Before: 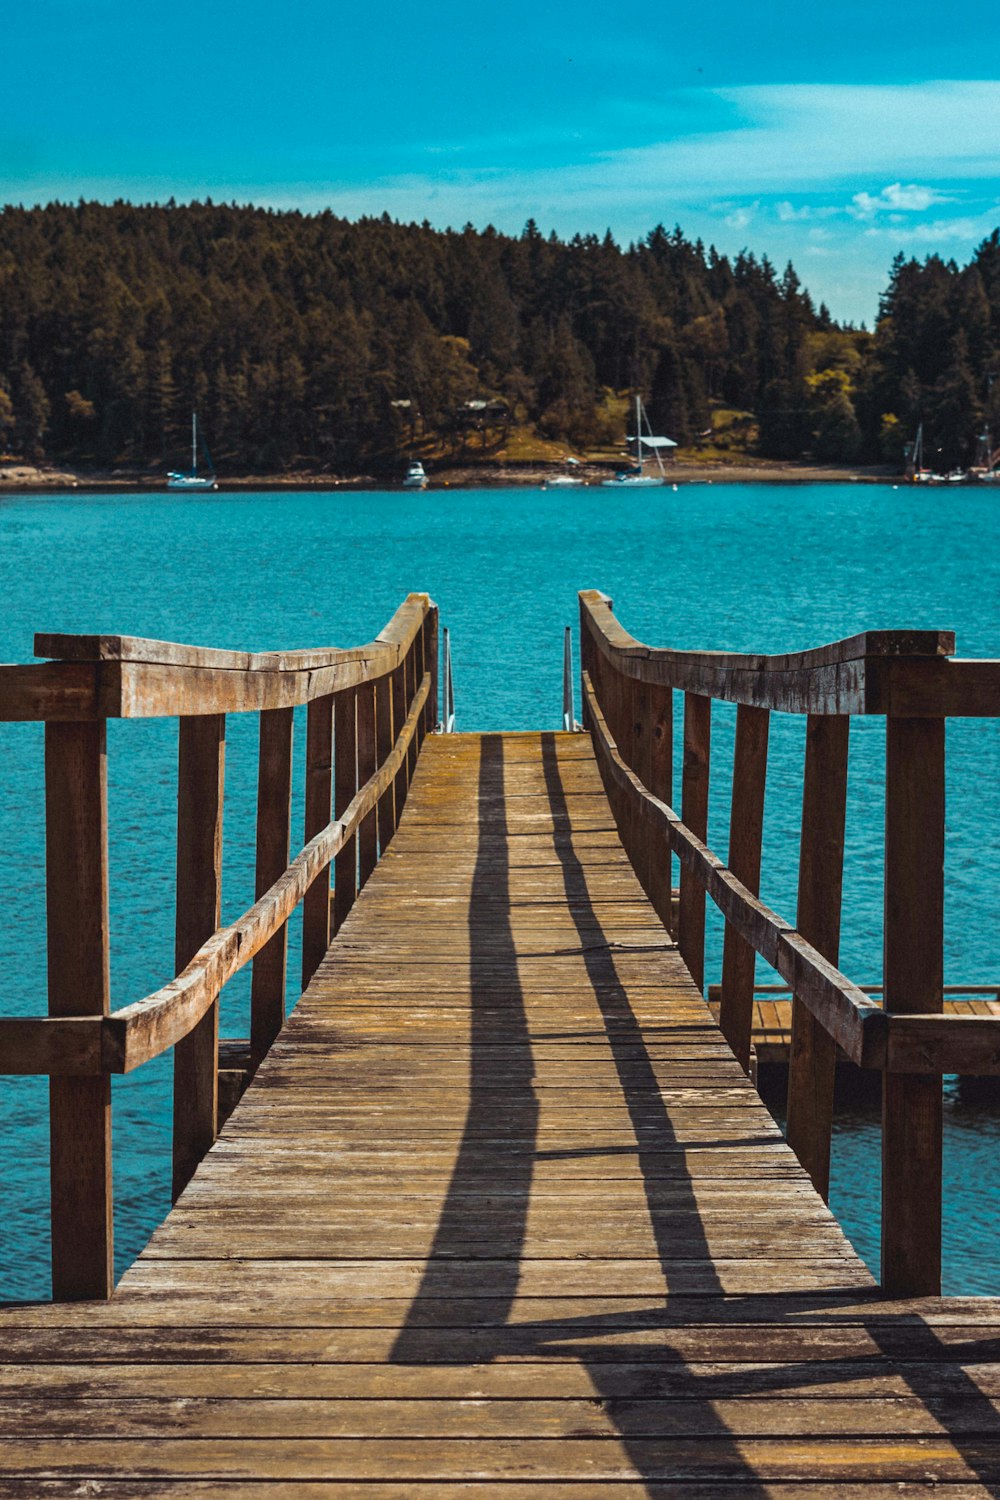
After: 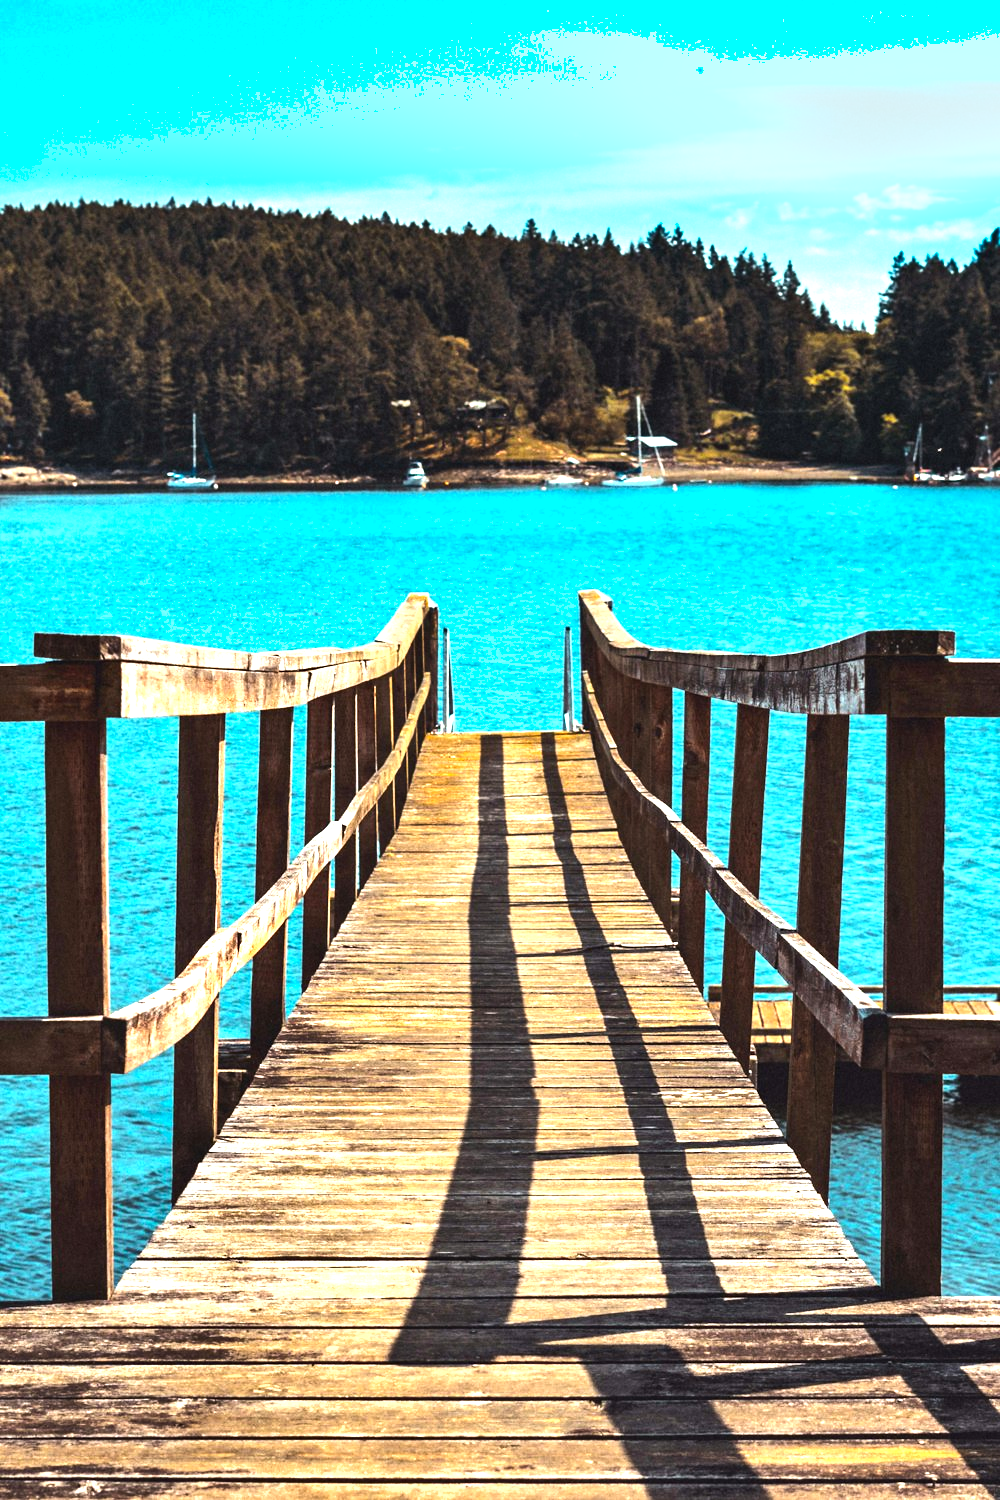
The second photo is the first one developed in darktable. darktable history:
tone equalizer: -8 EV -0.75 EV, -7 EV -0.7 EV, -6 EV -0.6 EV, -5 EV -0.4 EV, -3 EV 0.4 EV, -2 EV 0.6 EV, -1 EV 0.7 EV, +0 EV 0.75 EV, edges refinement/feathering 500, mask exposure compensation -1.57 EV, preserve details no
exposure: exposure 1.089 EV, compensate highlight preservation false
shadows and highlights: soften with gaussian
